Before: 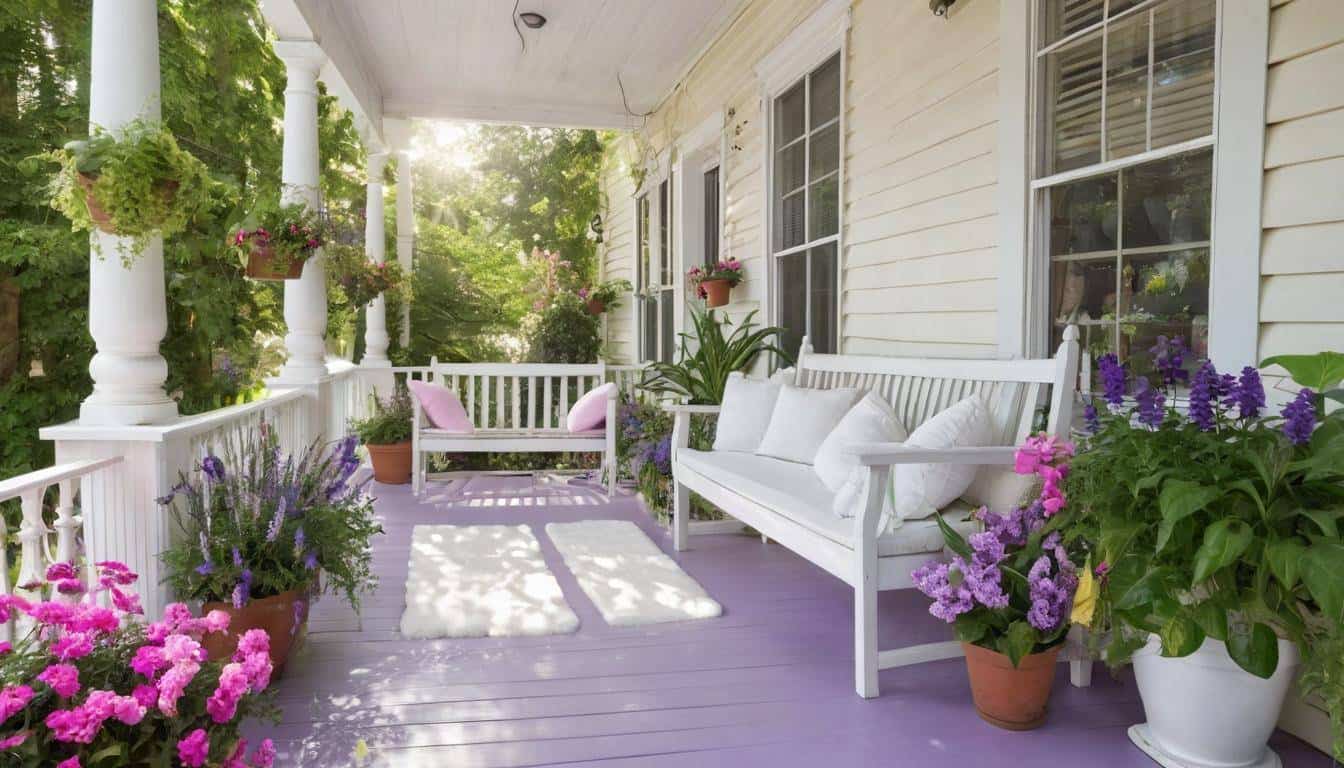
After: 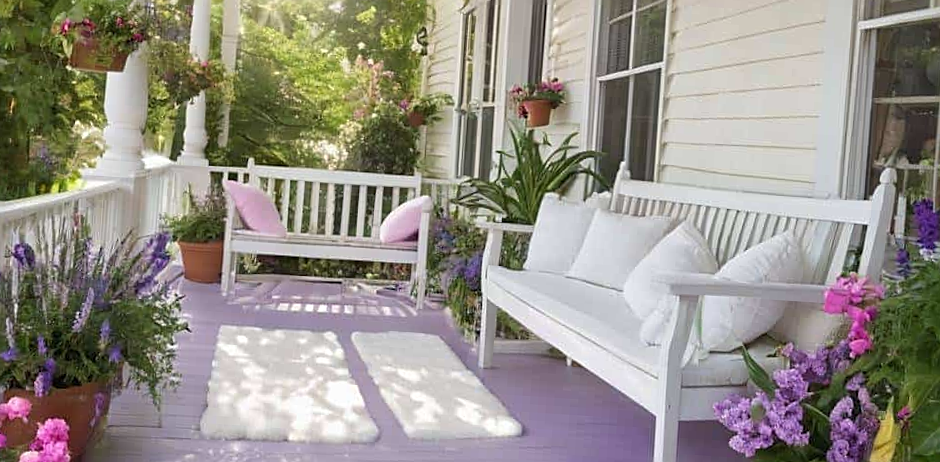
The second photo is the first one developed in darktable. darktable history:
sharpen: on, module defaults
crop and rotate: angle -3.71°, left 9.807%, top 20.955%, right 12.443%, bottom 12.073%
